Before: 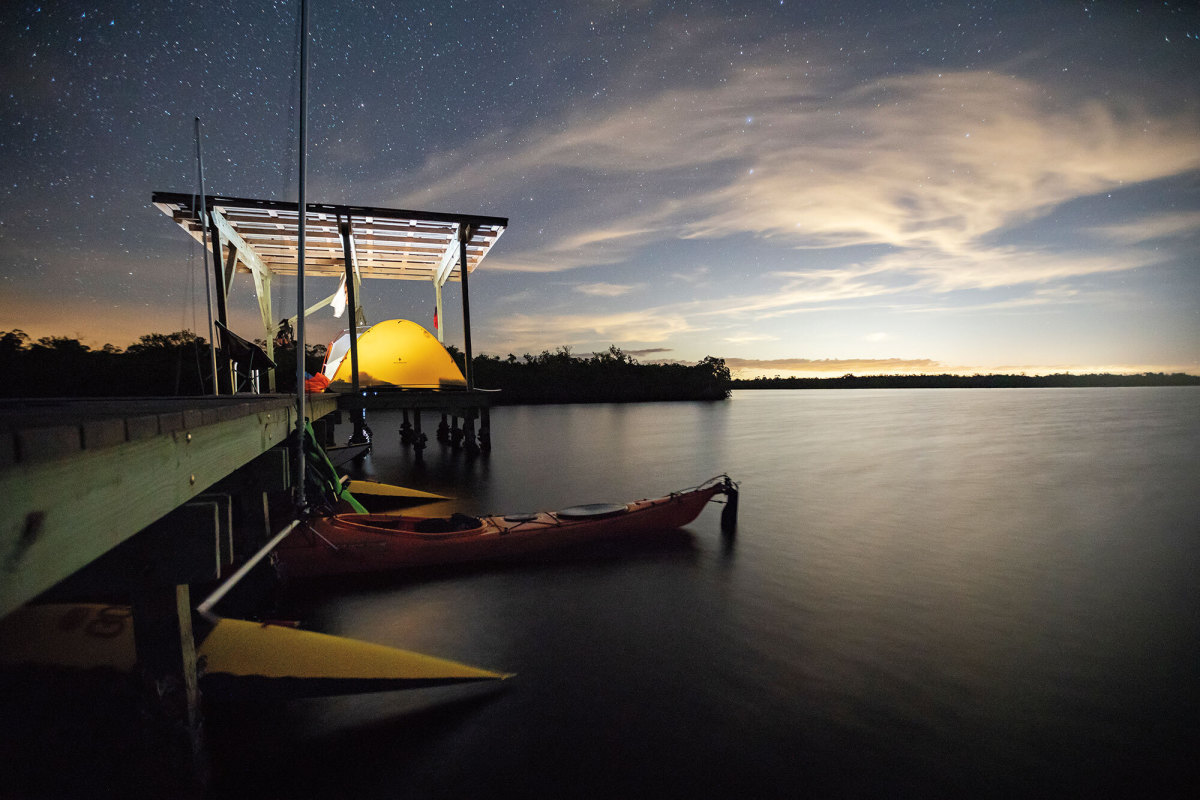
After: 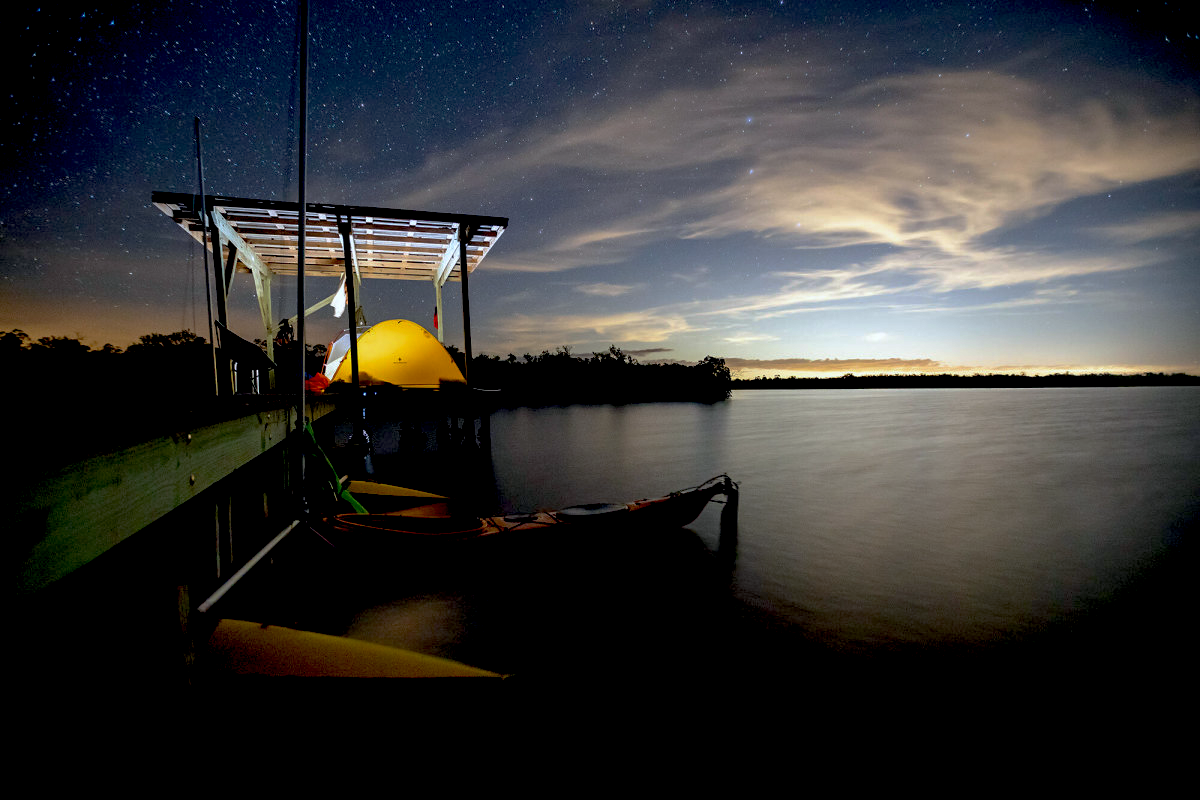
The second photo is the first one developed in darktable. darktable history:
exposure: black level correction 0.047, exposure 0.013 EV, compensate highlight preservation false
white balance: red 0.967, blue 1.049
base curve: curves: ch0 [(0, 0) (0.595, 0.418) (1, 1)], preserve colors none
